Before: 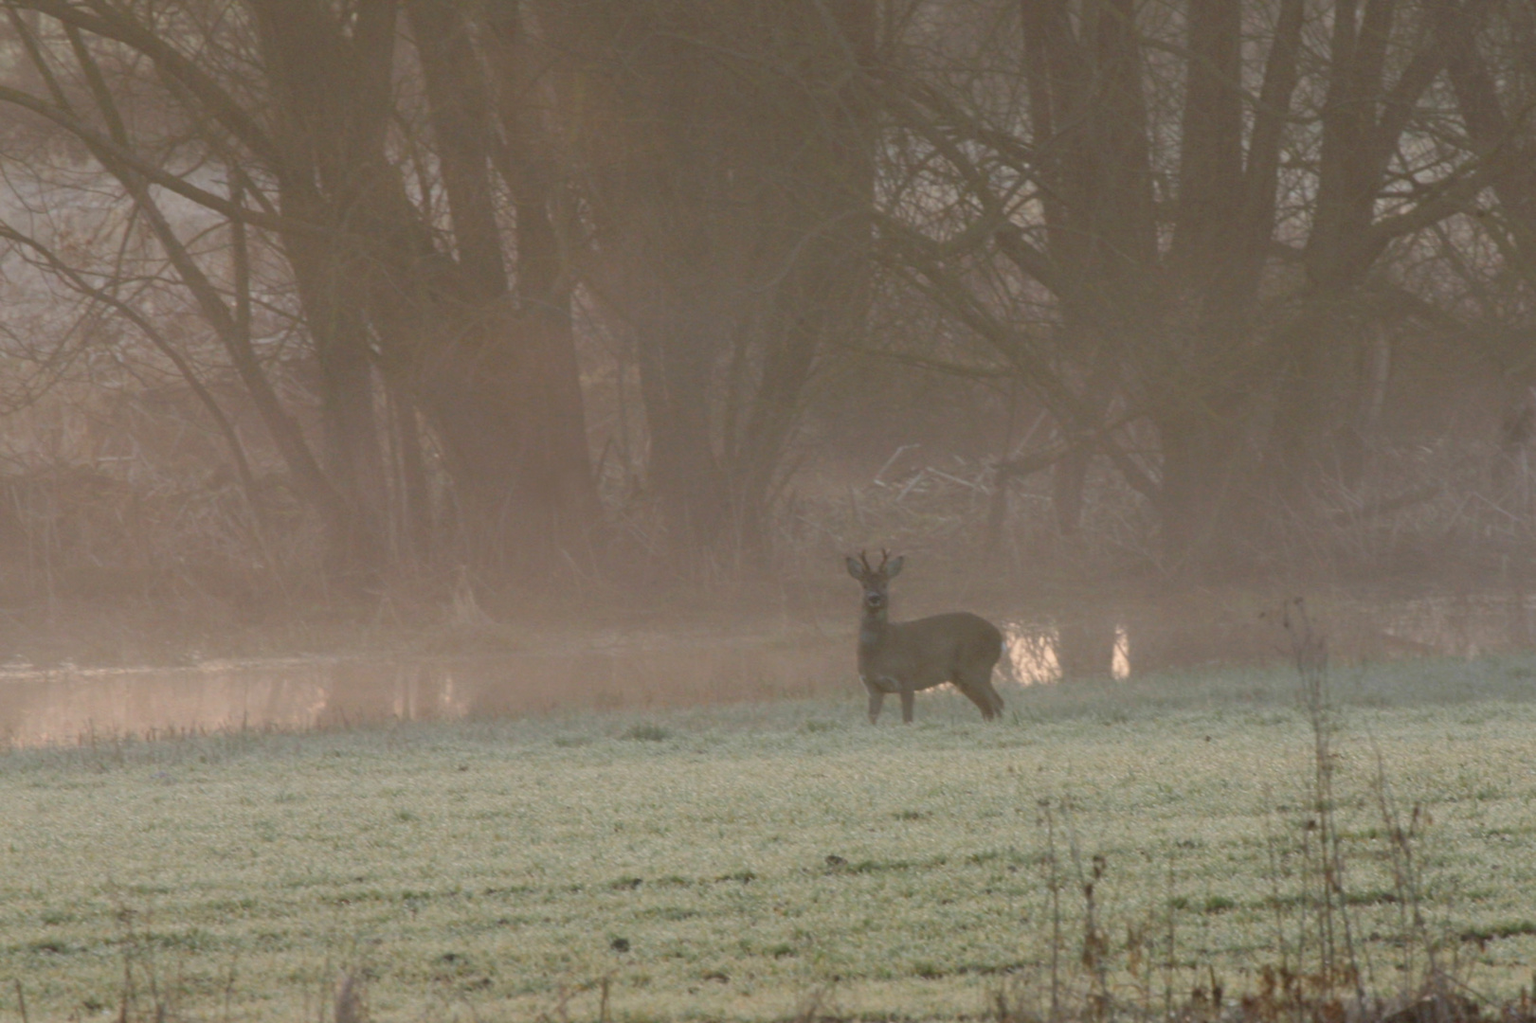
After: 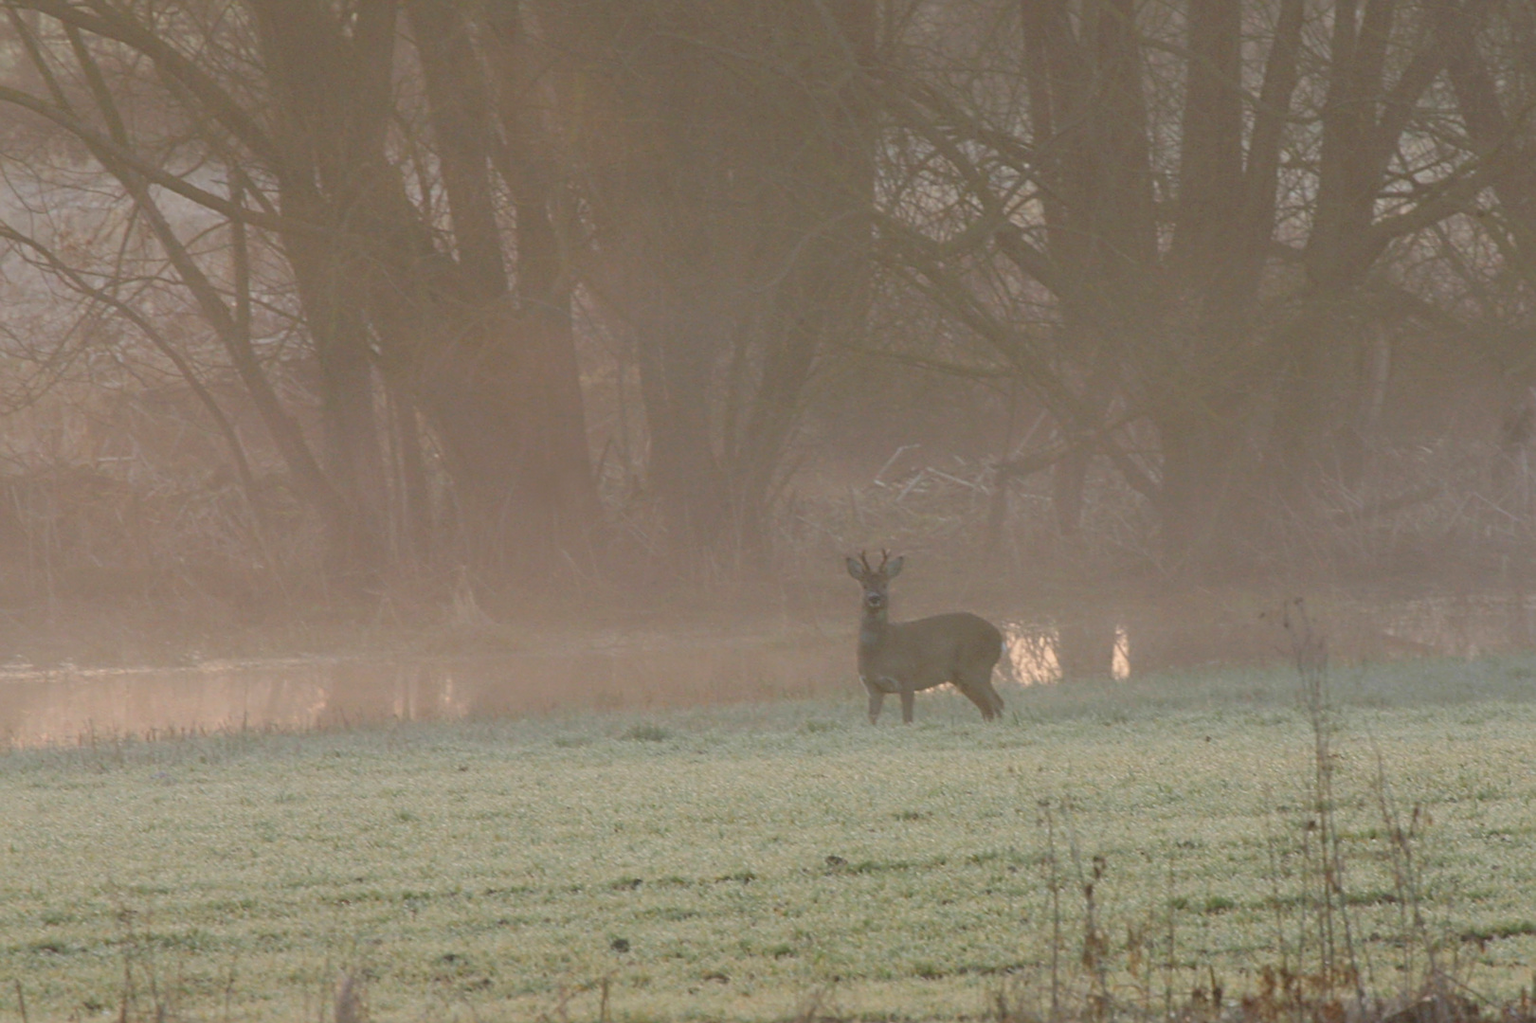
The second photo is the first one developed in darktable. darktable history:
sharpen: on, module defaults
contrast brightness saturation: contrast -0.1, brightness 0.05, saturation 0.08
